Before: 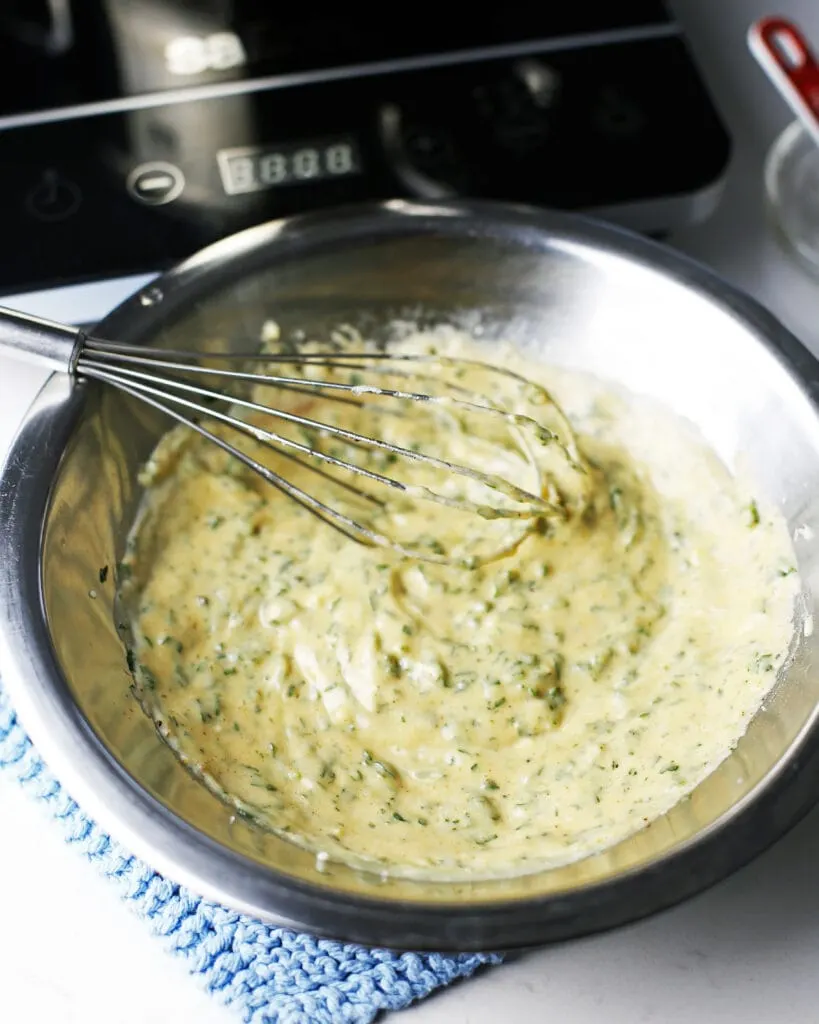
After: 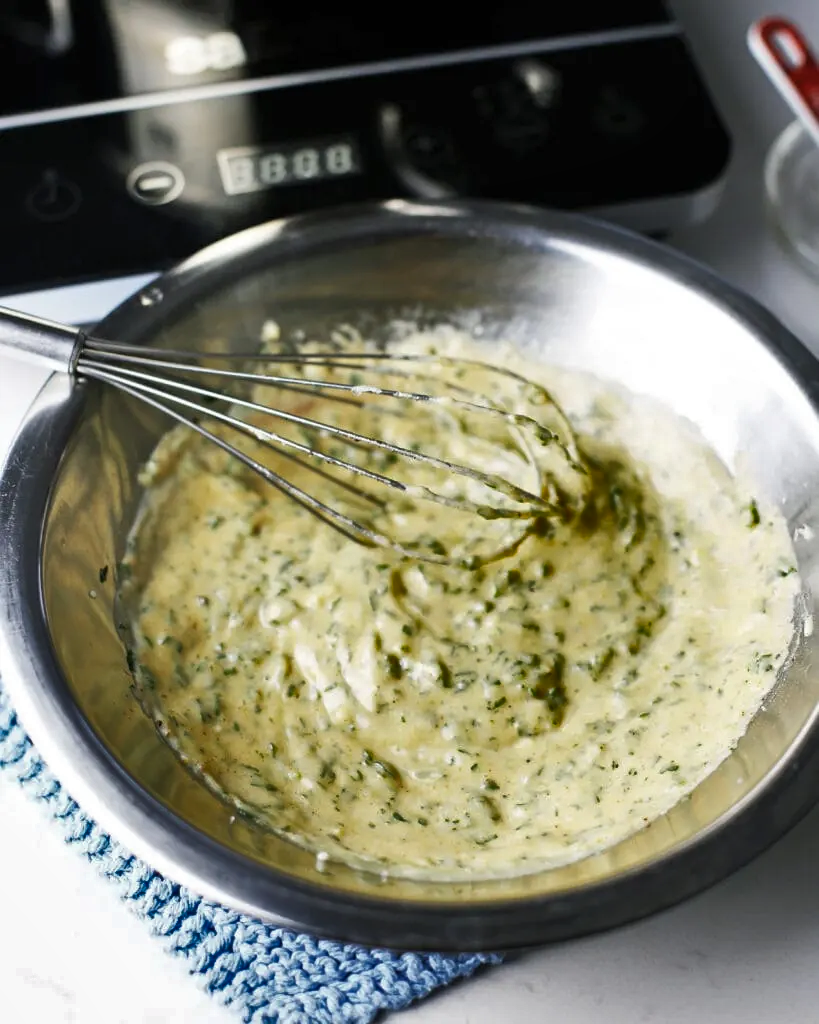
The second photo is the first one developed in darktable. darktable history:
contrast brightness saturation: saturation -0.069
shadows and highlights: radius 108.73, shadows 40.58, highlights -72.41, low approximation 0.01, soften with gaussian
